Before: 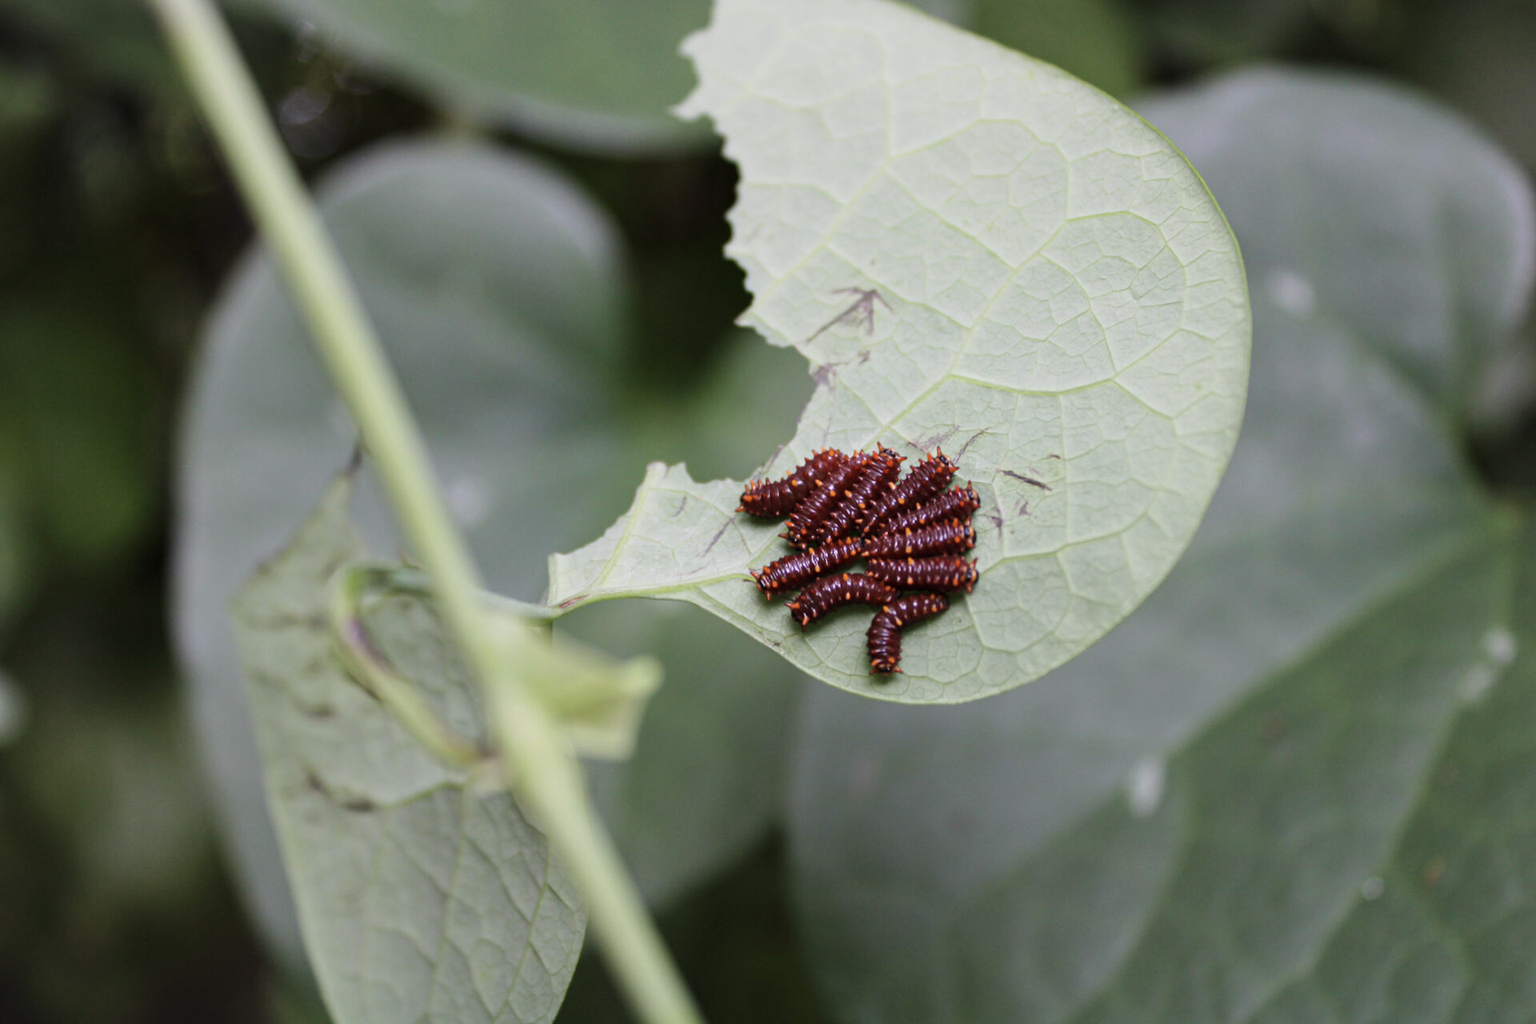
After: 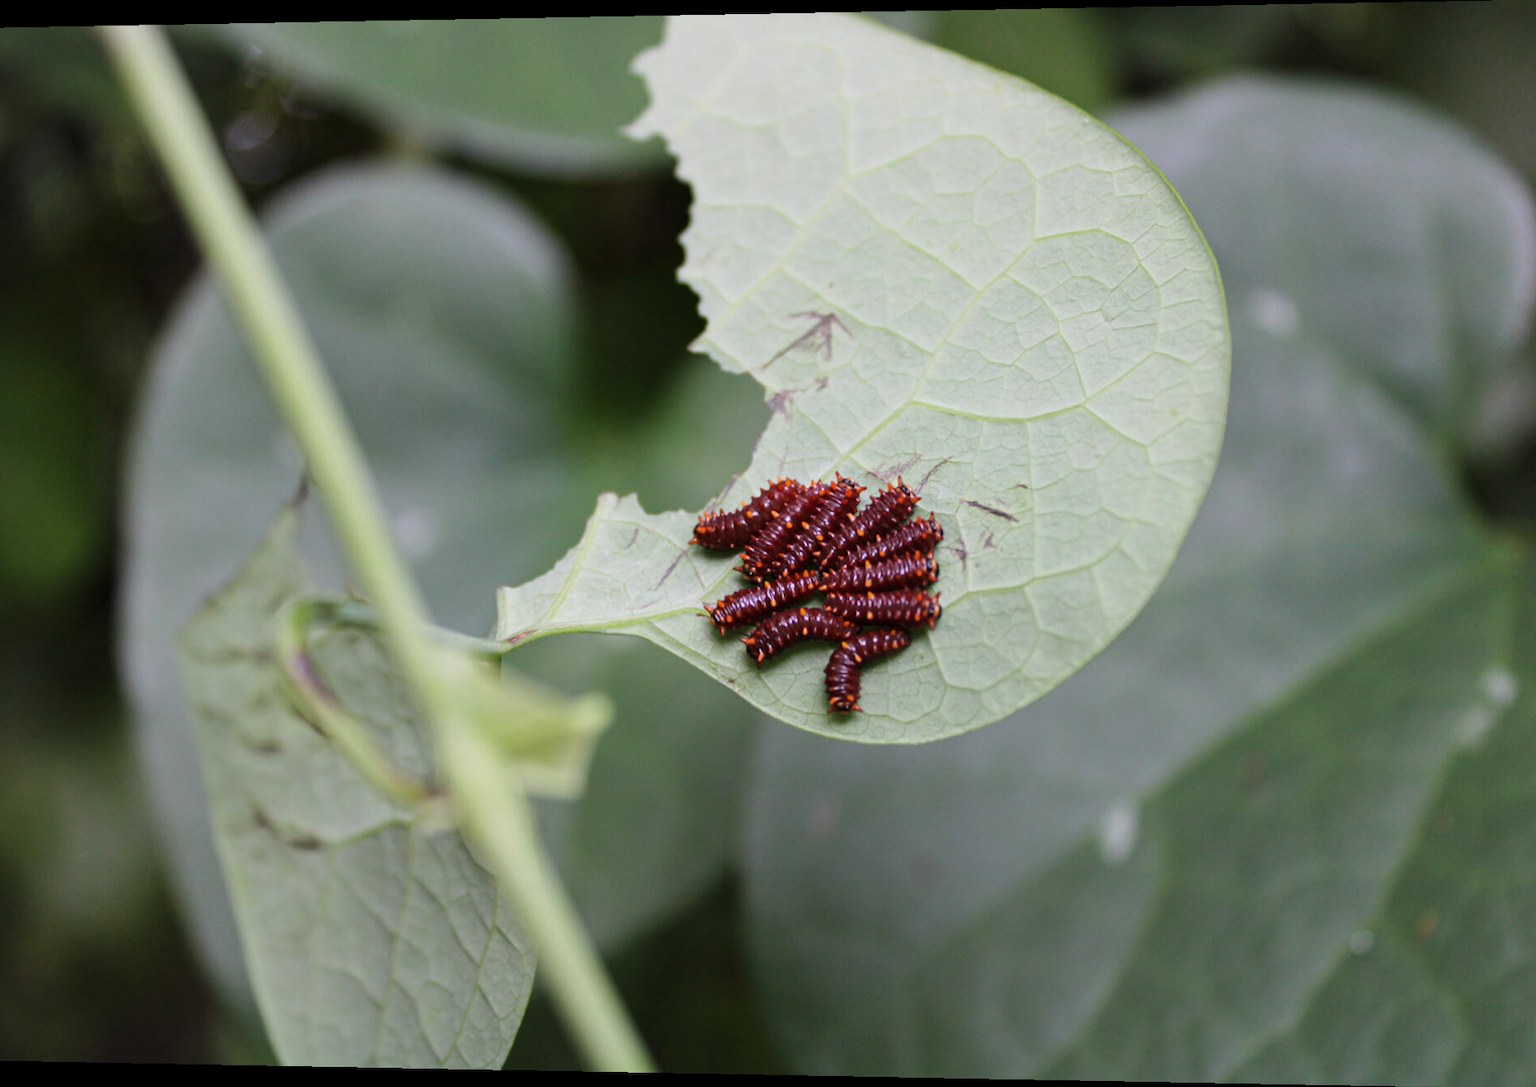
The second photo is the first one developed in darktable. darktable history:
rotate and perspective: lens shift (horizontal) -0.055, automatic cropping off
crop and rotate: left 3.238%
